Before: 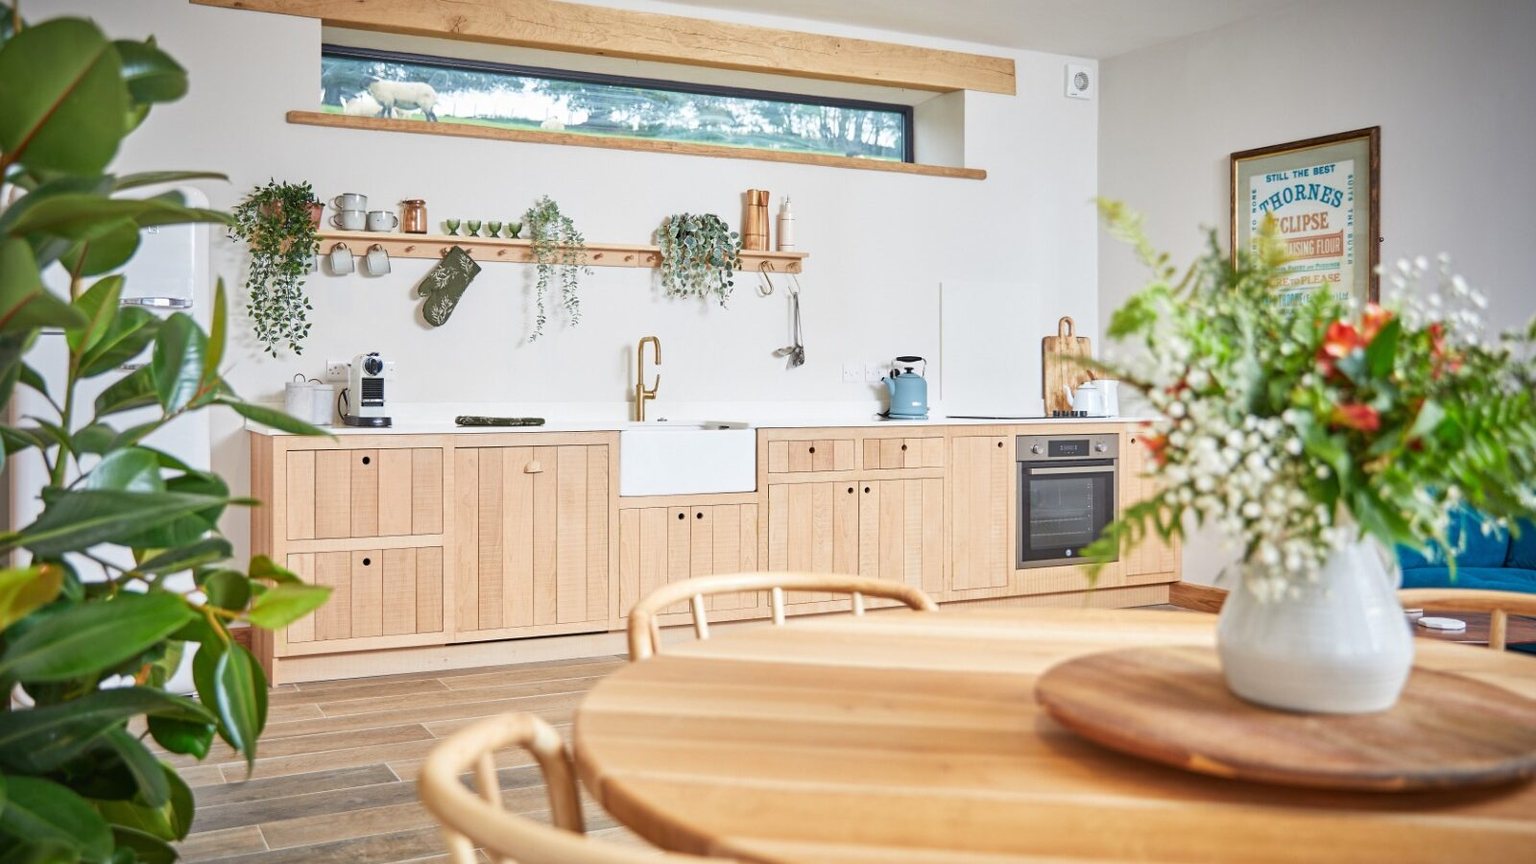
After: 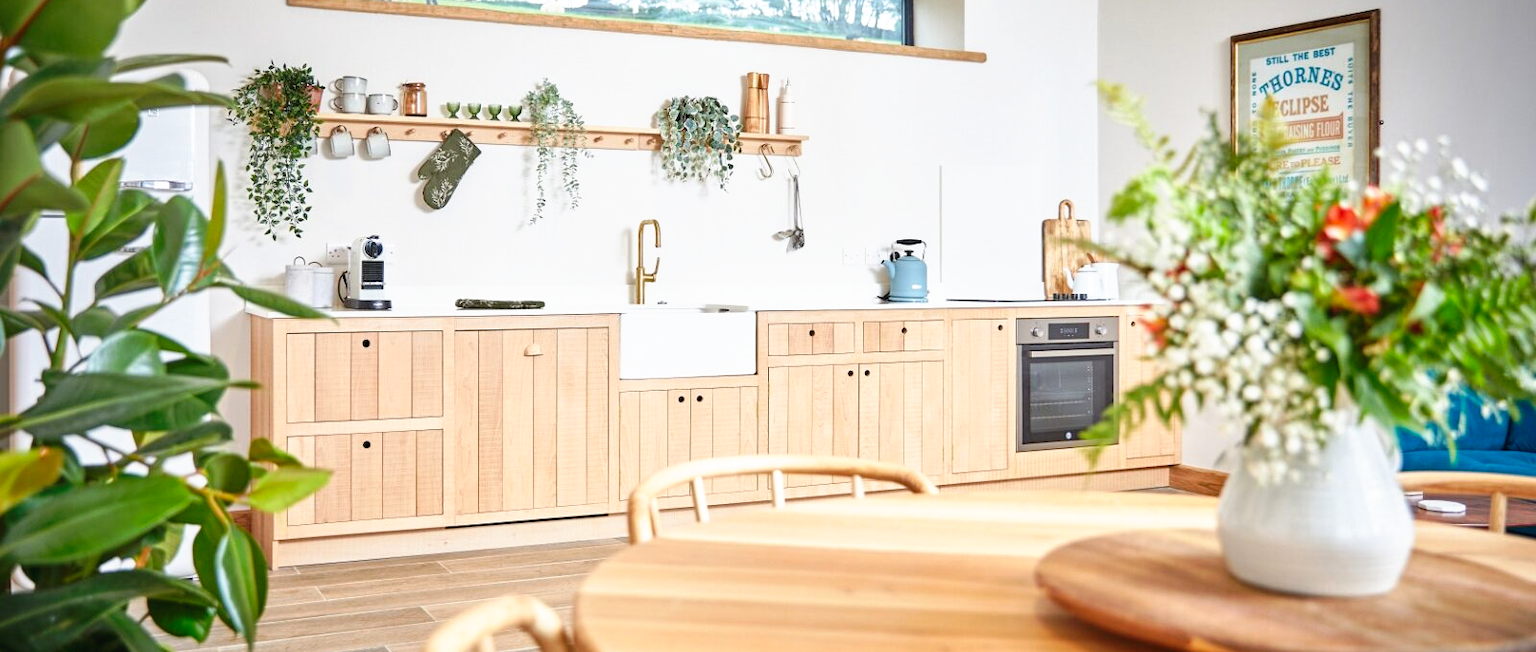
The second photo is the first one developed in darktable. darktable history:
crop: top 13.643%, bottom 10.75%
tone curve: curves: ch0 [(0, 0) (0.003, 0.025) (0.011, 0.025) (0.025, 0.029) (0.044, 0.035) (0.069, 0.053) (0.1, 0.083) (0.136, 0.118) (0.177, 0.163) (0.224, 0.22) (0.277, 0.295) (0.335, 0.371) (0.399, 0.444) (0.468, 0.524) (0.543, 0.618) (0.623, 0.702) (0.709, 0.79) (0.801, 0.89) (0.898, 0.973) (1, 1)], preserve colors none
